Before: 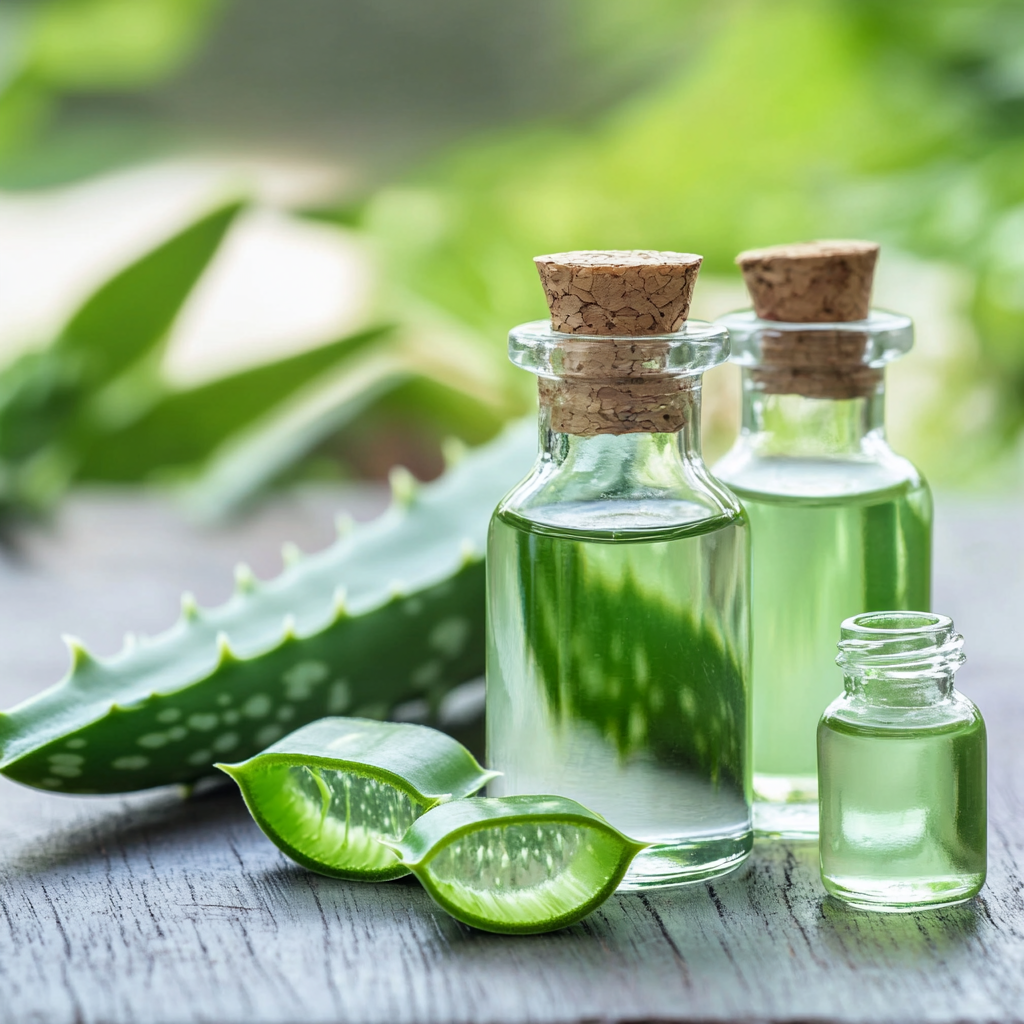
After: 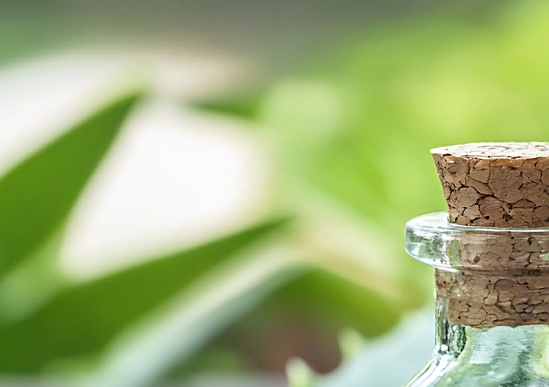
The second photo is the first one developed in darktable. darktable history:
tone equalizer: on, module defaults
crop: left 10.121%, top 10.631%, right 36.218%, bottom 51.526%
sharpen: amount 0.55
